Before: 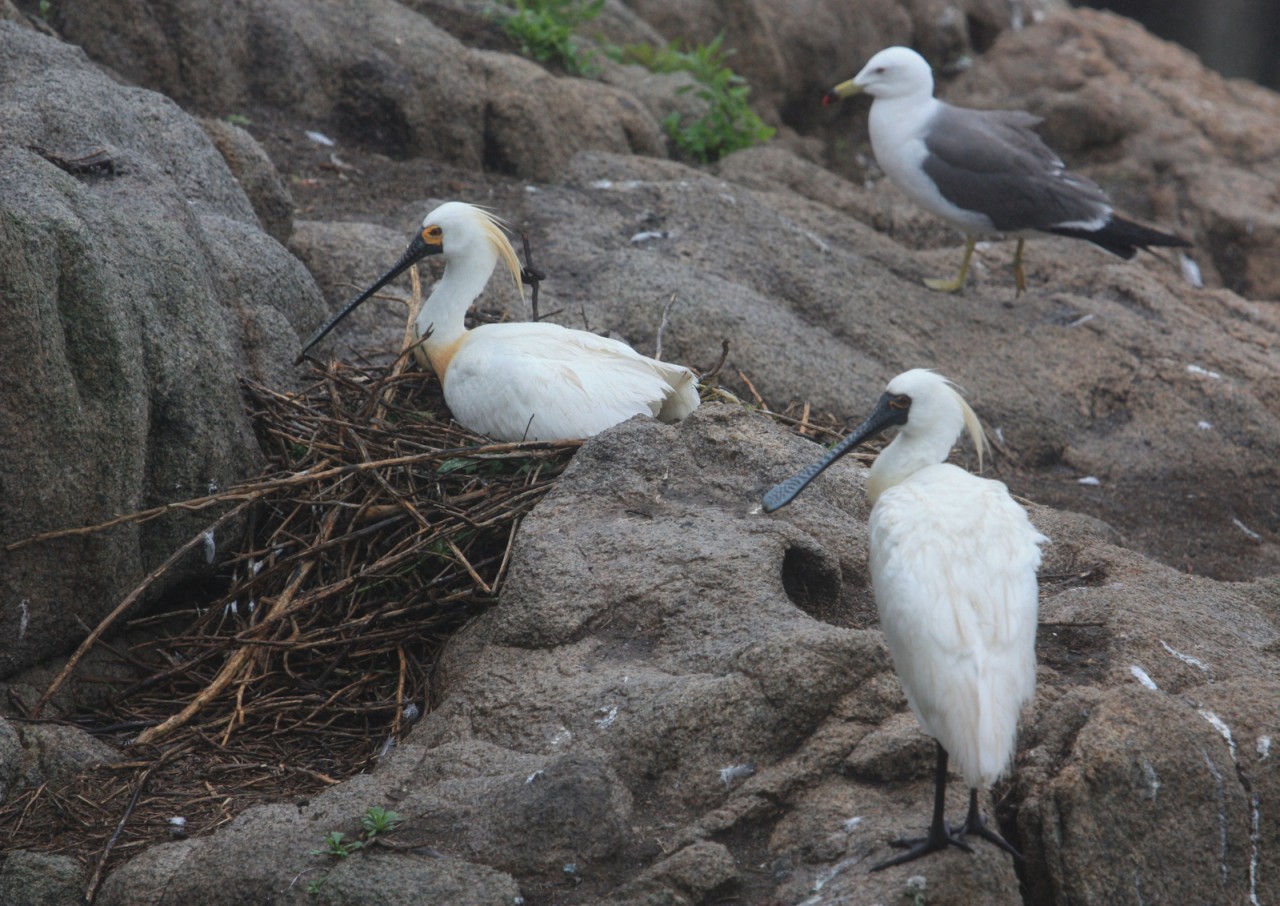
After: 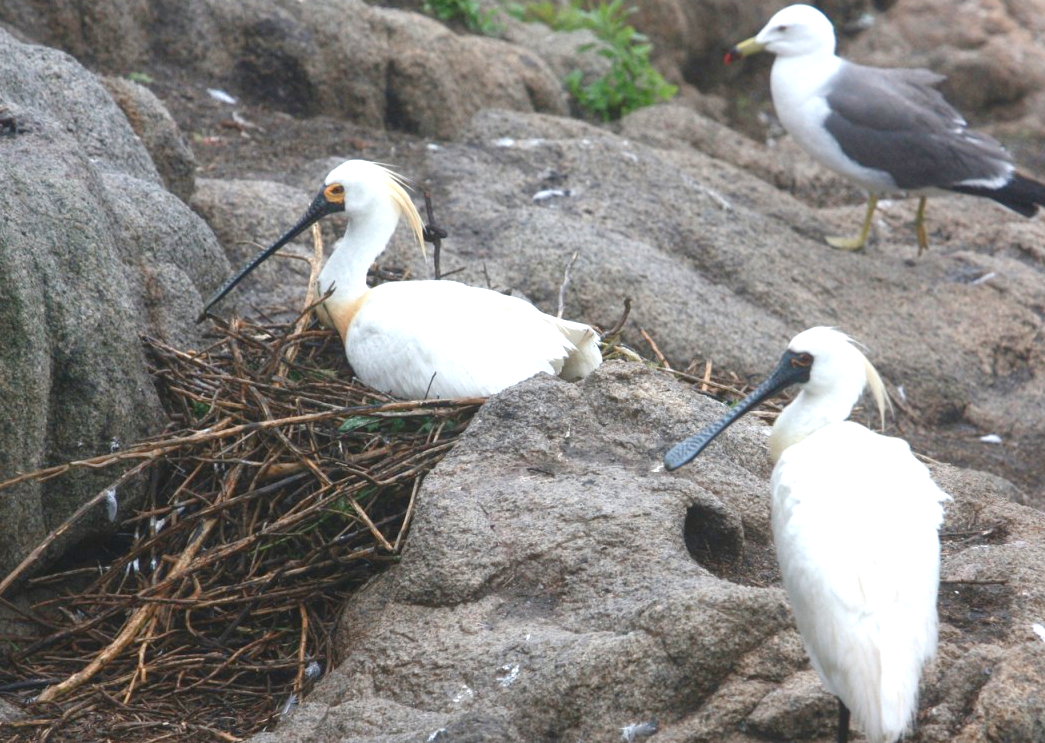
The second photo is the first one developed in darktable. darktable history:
color balance rgb: shadows lift › chroma 0.852%, shadows lift › hue 112.91°, perceptual saturation grading › global saturation 20%, perceptual saturation grading › highlights -49.801%, perceptual saturation grading › shadows 25.289%, global vibrance 20%
exposure: exposure 1 EV, compensate highlight preservation false
crop and rotate: left 7.679%, top 4.691%, right 10.613%, bottom 13.255%
